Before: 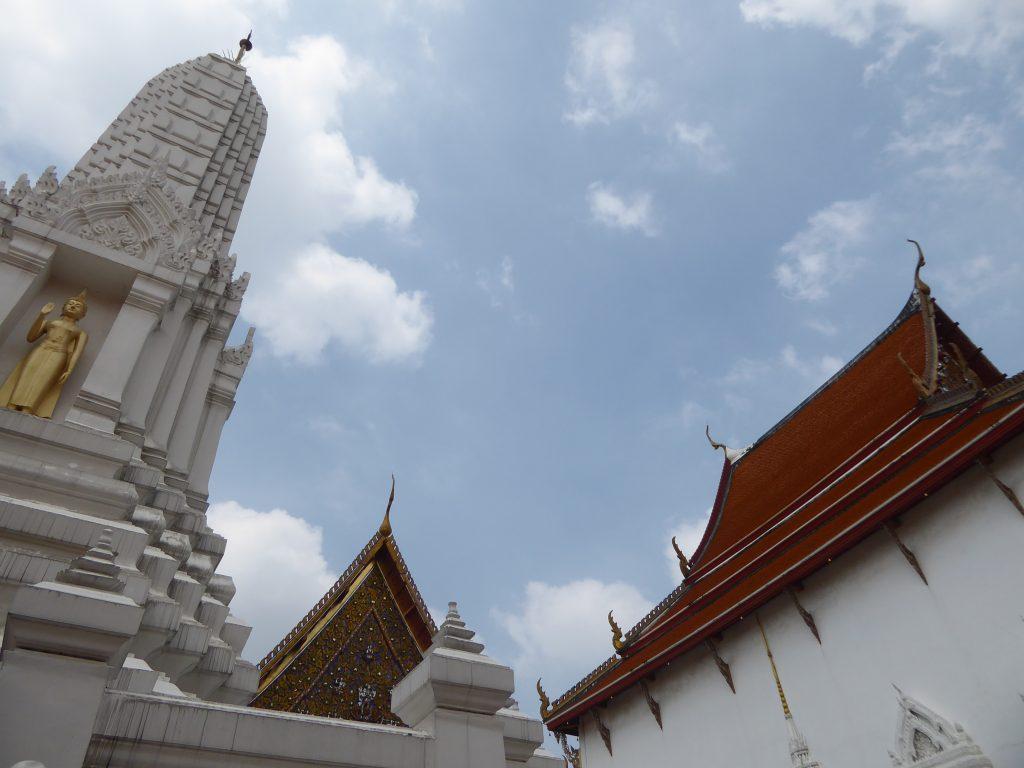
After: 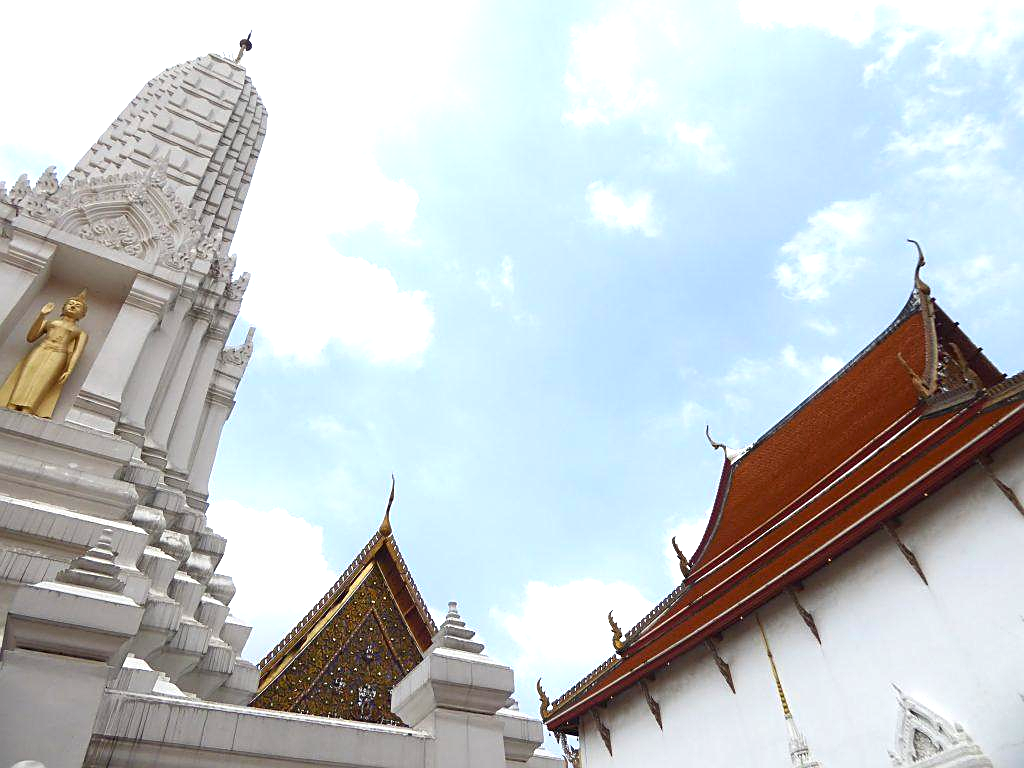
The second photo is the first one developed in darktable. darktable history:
sharpen: on, module defaults
exposure: exposure 1.209 EV, compensate highlight preservation false
